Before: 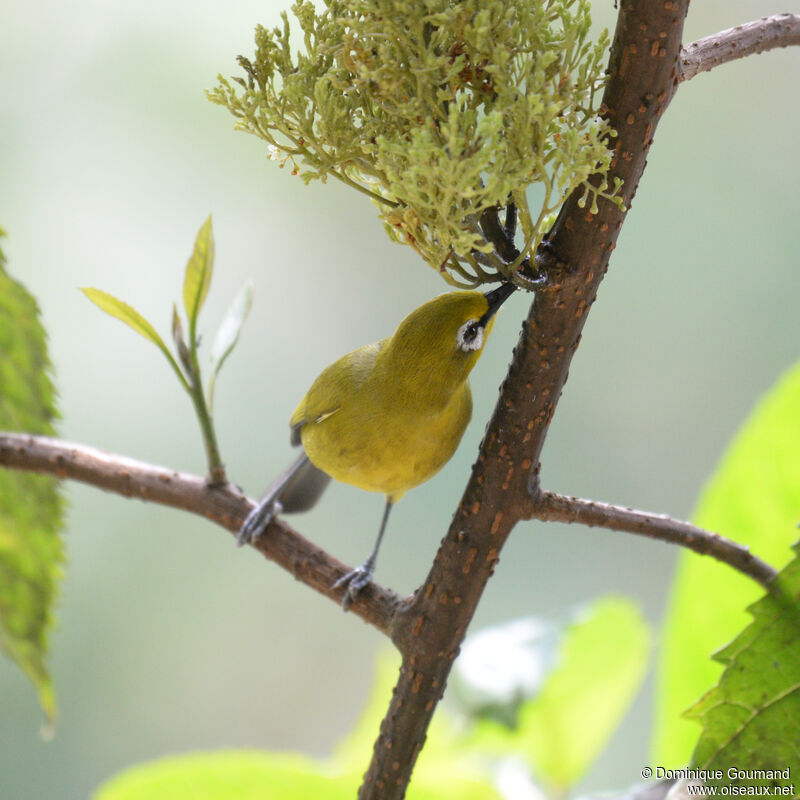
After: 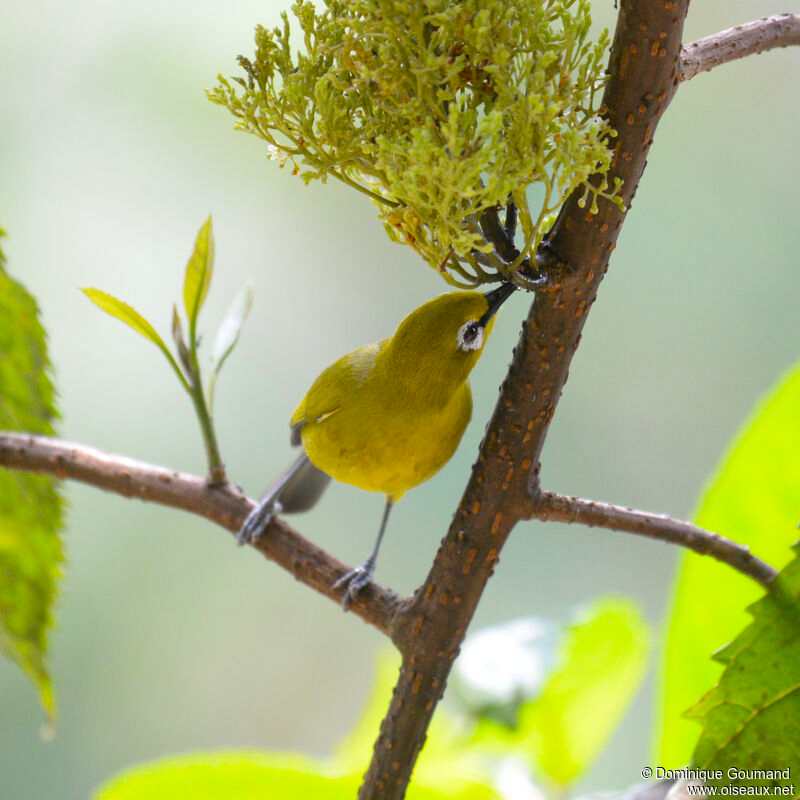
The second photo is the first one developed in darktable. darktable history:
color balance rgb: shadows lift › hue 86.09°, perceptual saturation grading › global saturation 31.255%
